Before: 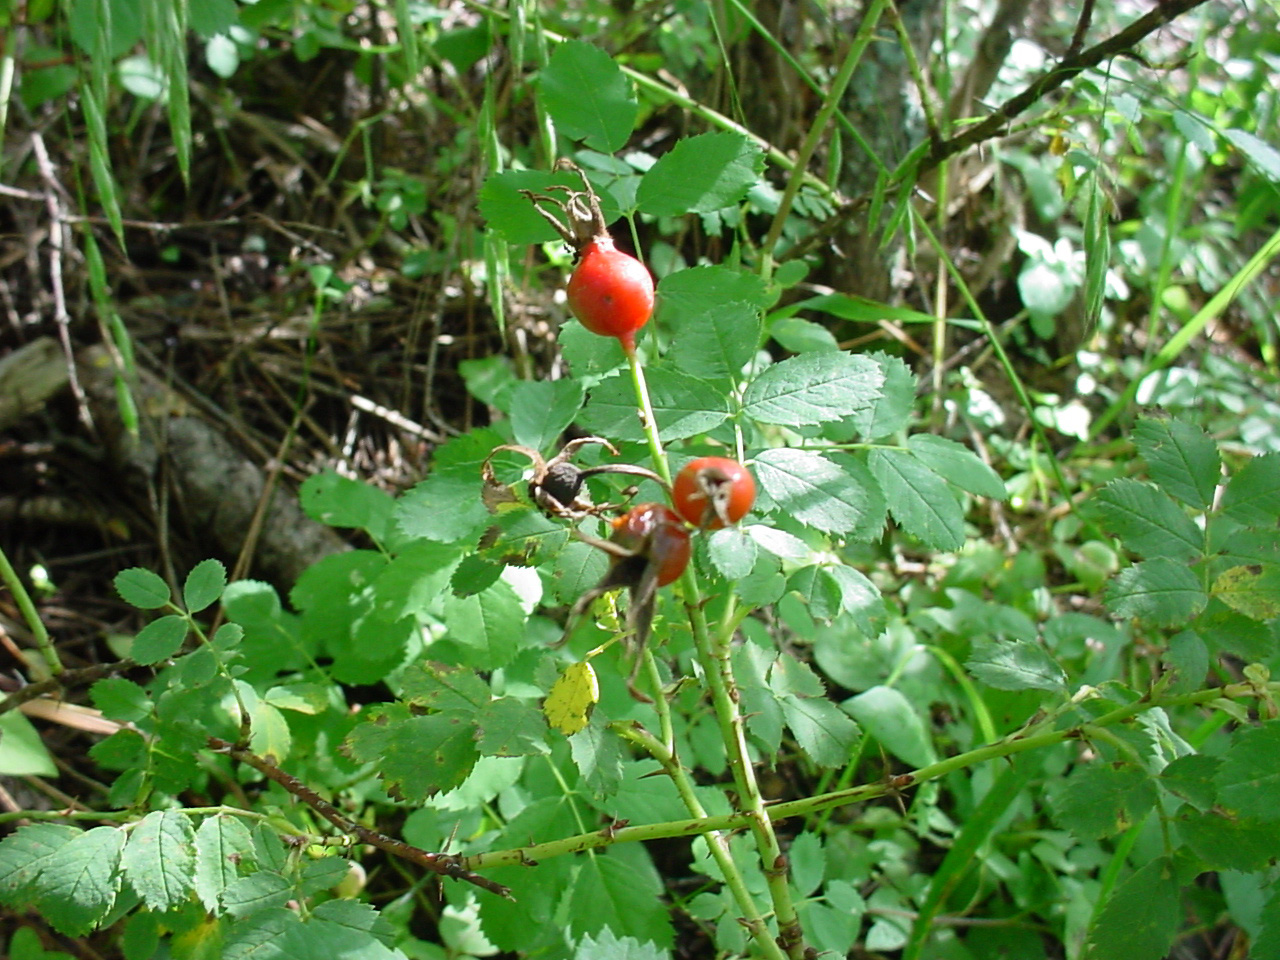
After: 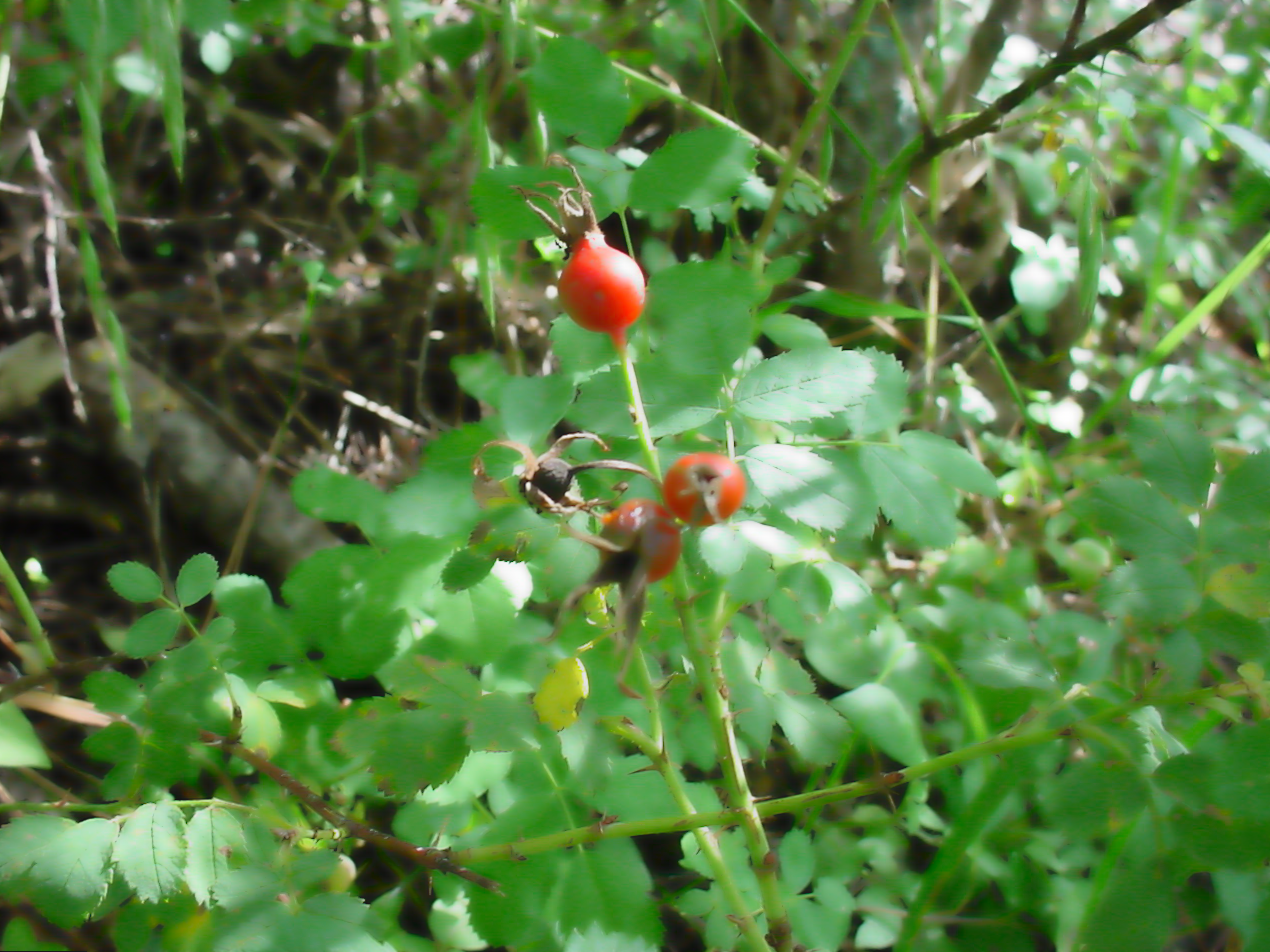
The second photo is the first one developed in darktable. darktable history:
lowpass: radius 4, soften with bilateral filter, unbound 0
shadows and highlights: shadows 37.27, highlights -28.18, soften with gaussian
rotate and perspective: rotation 0.192°, lens shift (horizontal) -0.015, crop left 0.005, crop right 0.996, crop top 0.006, crop bottom 0.99
